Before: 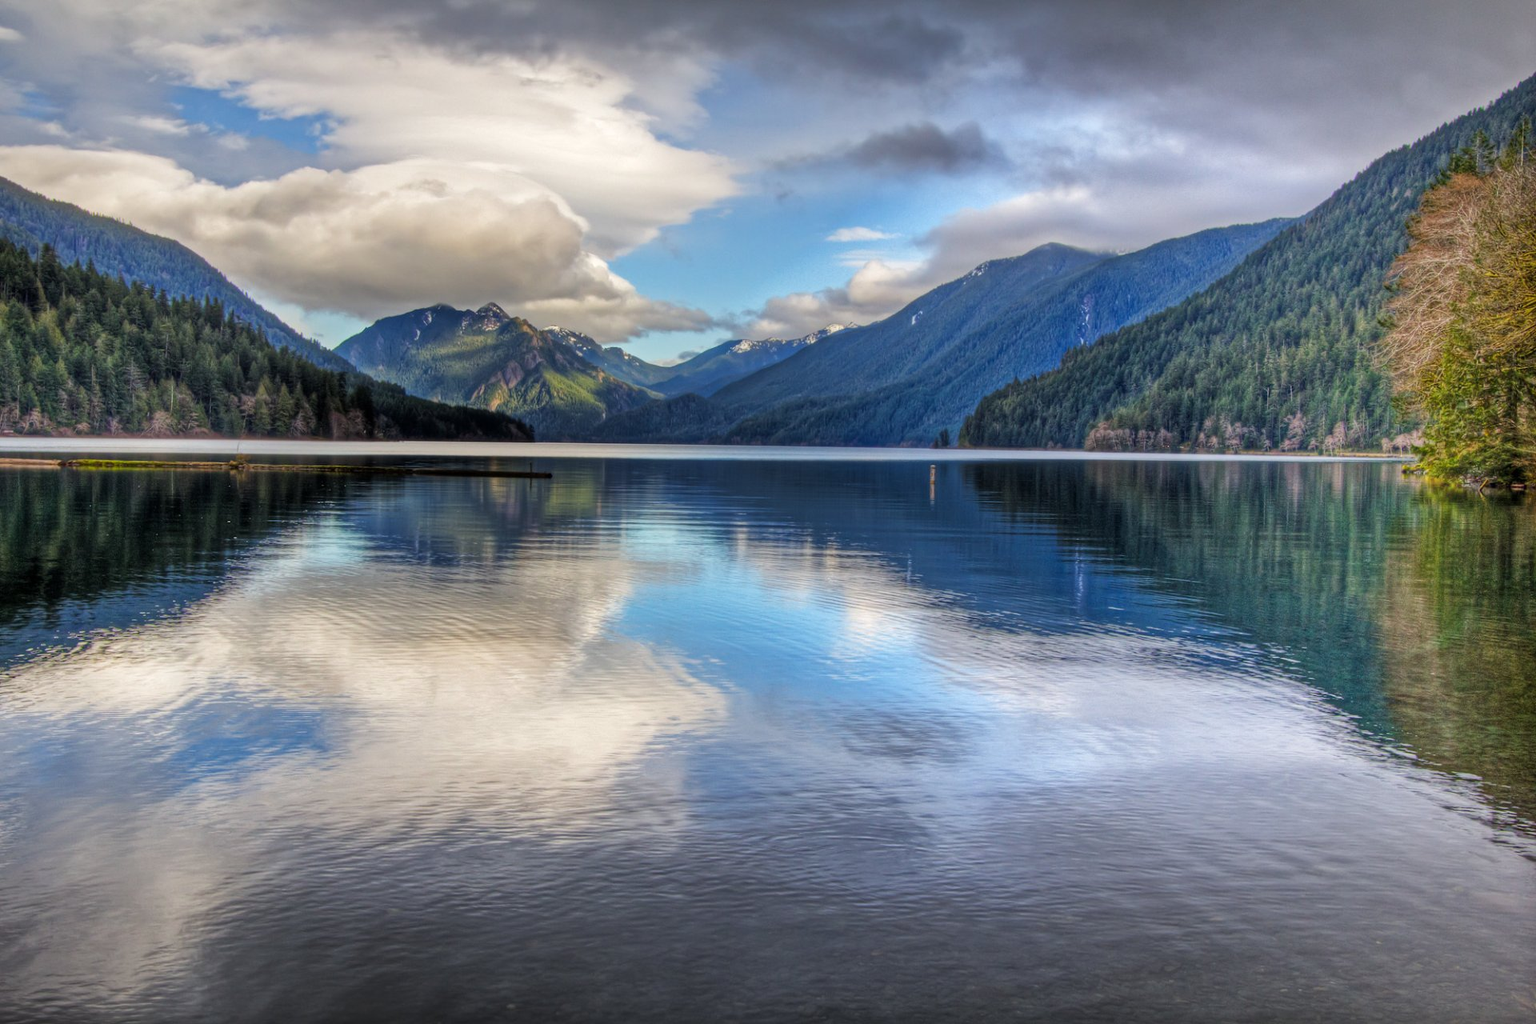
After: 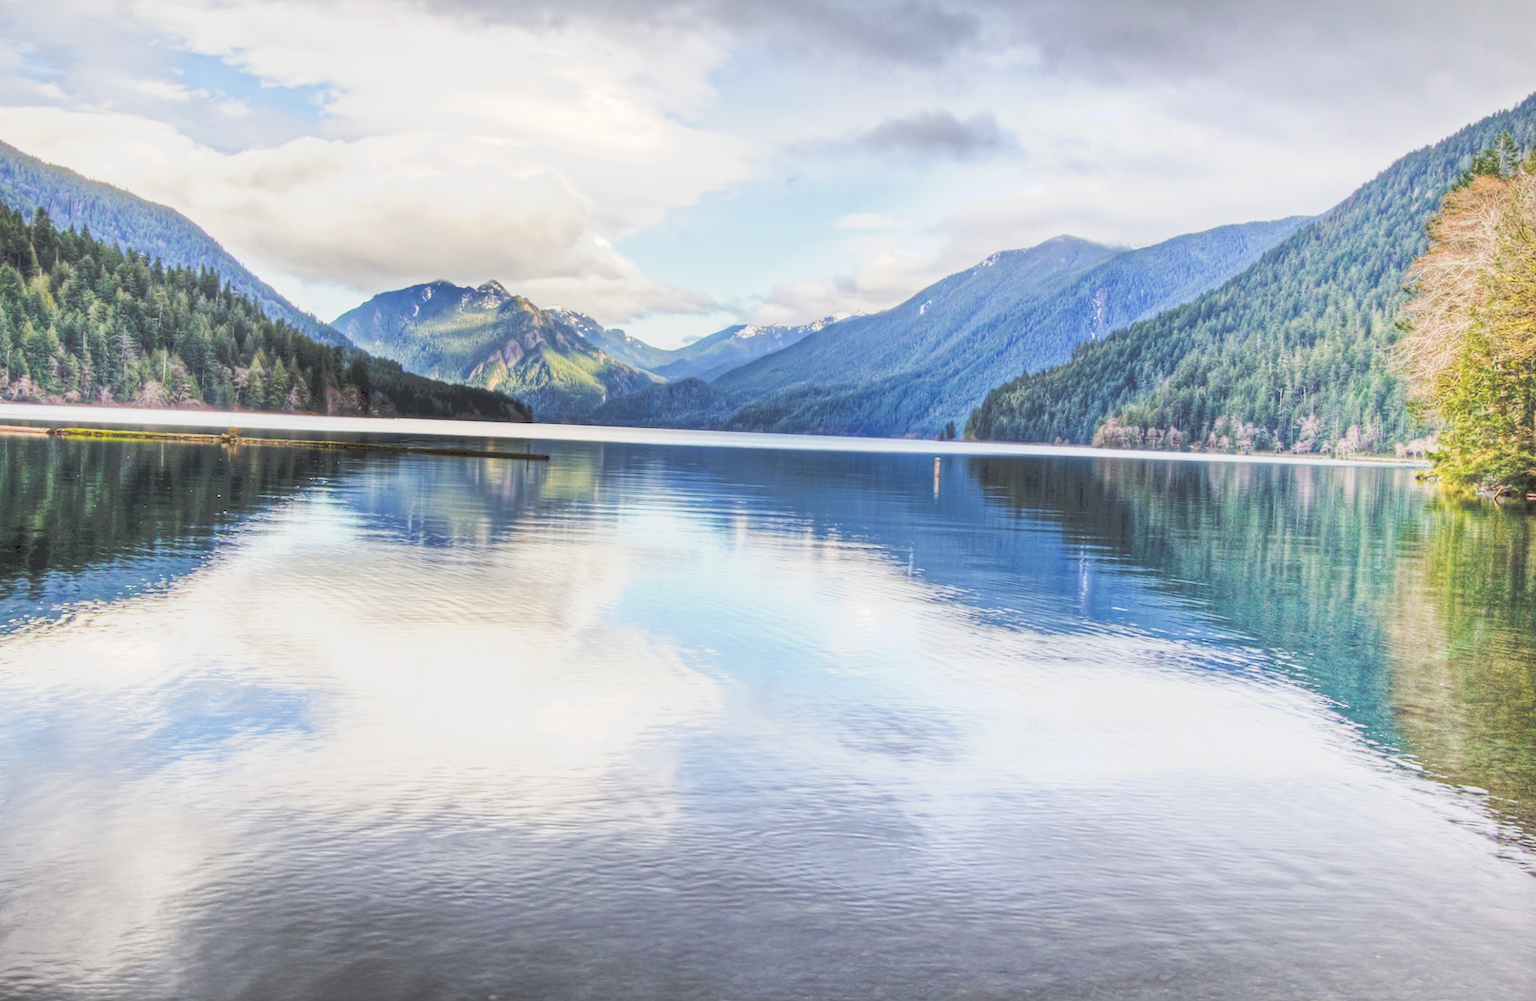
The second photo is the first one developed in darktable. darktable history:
rotate and perspective: rotation 1.57°, crop left 0.018, crop right 0.982, crop top 0.039, crop bottom 0.961
tone curve: curves: ch0 [(0, 0) (0.003, 0.202) (0.011, 0.205) (0.025, 0.222) (0.044, 0.258) (0.069, 0.298) (0.1, 0.321) (0.136, 0.333) (0.177, 0.38) (0.224, 0.439) (0.277, 0.51) (0.335, 0.594) (0.399, 0.675) (0.468, 0.743) (0.543, 0.805) (0.623, 0.861) (0.709, 0.905) (0.801, 0.931) (0.898, 0.941) (1, 1)], preserve colors none
